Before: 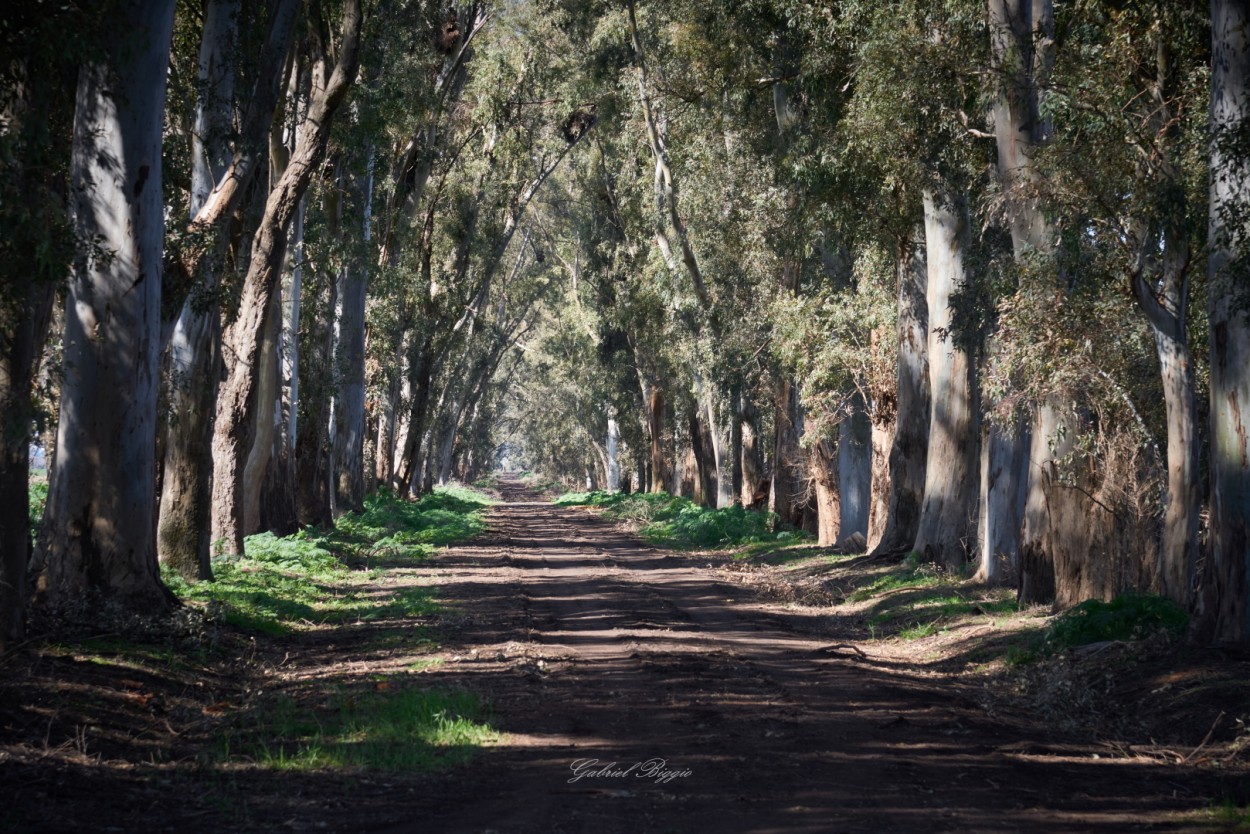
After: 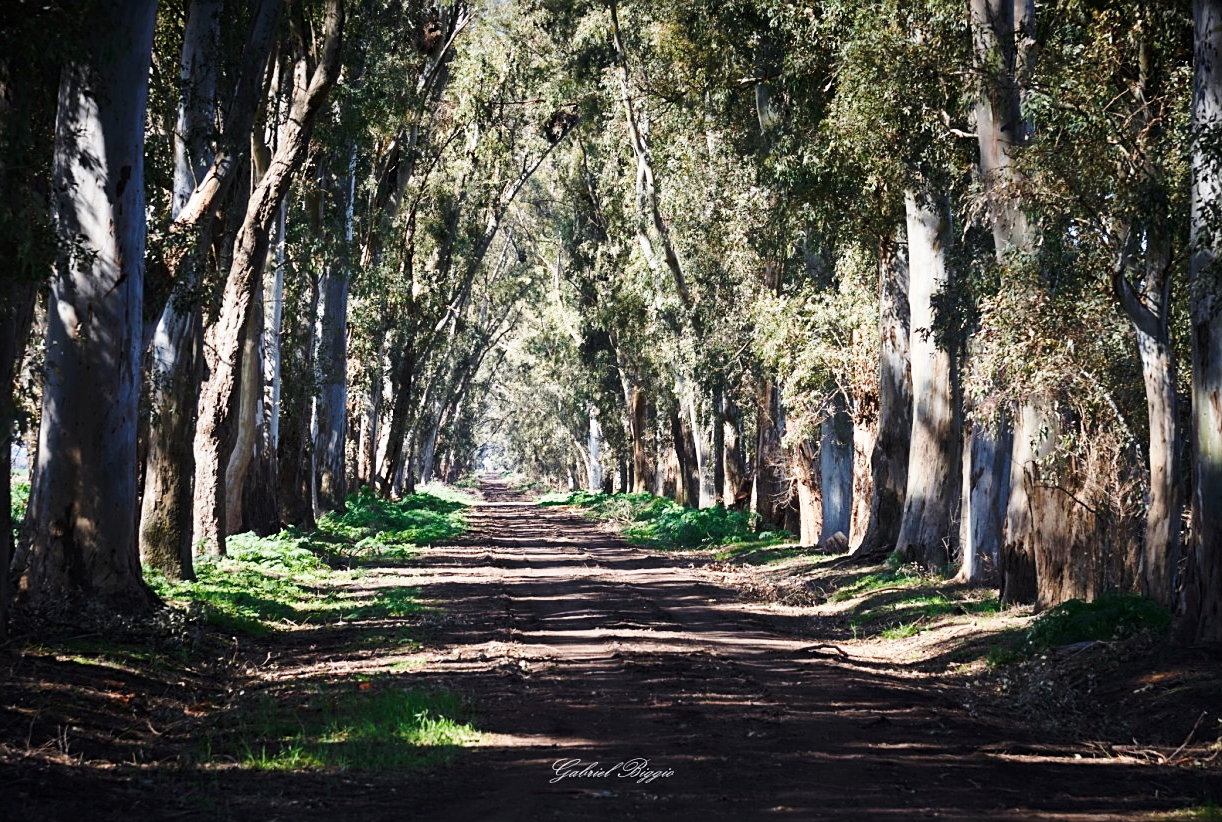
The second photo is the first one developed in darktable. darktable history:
crop and rotate: left 1.51%, right 0.692%, bottom 1.322%
sharpen: on, module defaults
exposure: exposure -0.044 EV, compensate highlight preservation false
base curve: curves: ch0 [(0, 0) (0.036, 0.037) (0.121, 0.228) (0.46, 0.76) (0.859, 0.983) (1, 1)], preserve colors none
